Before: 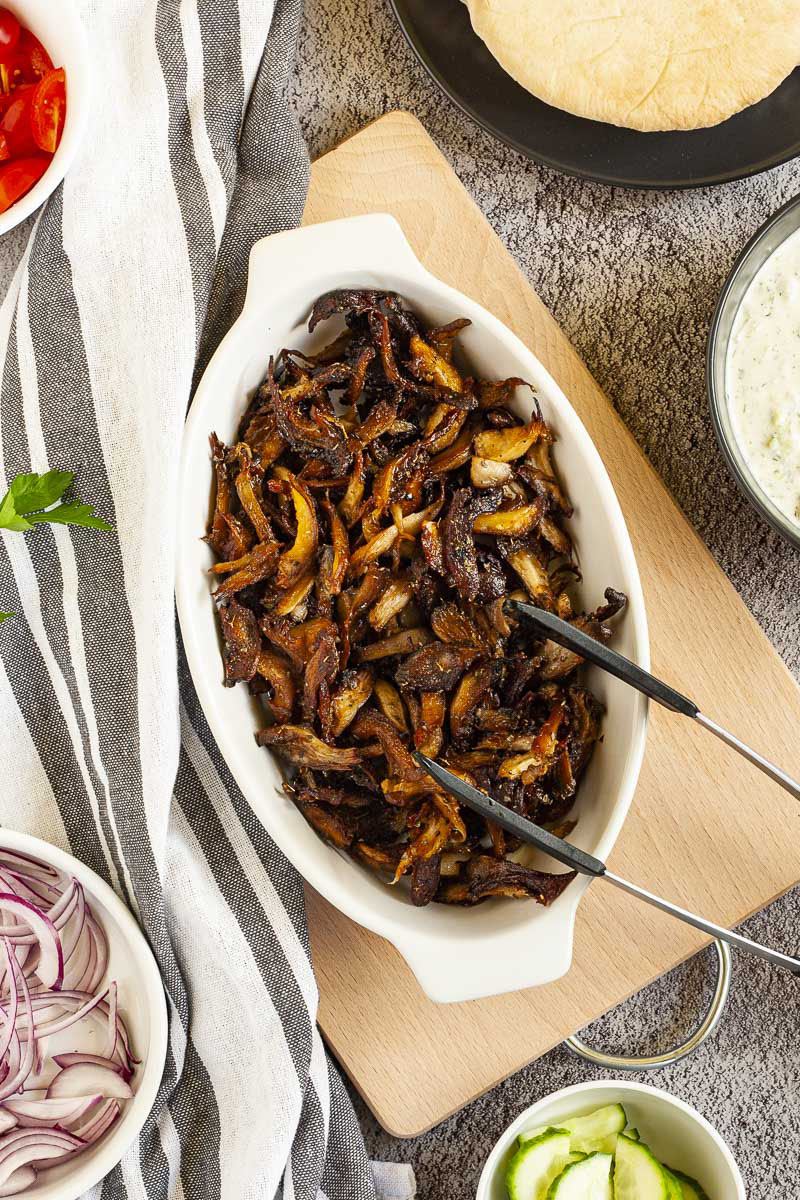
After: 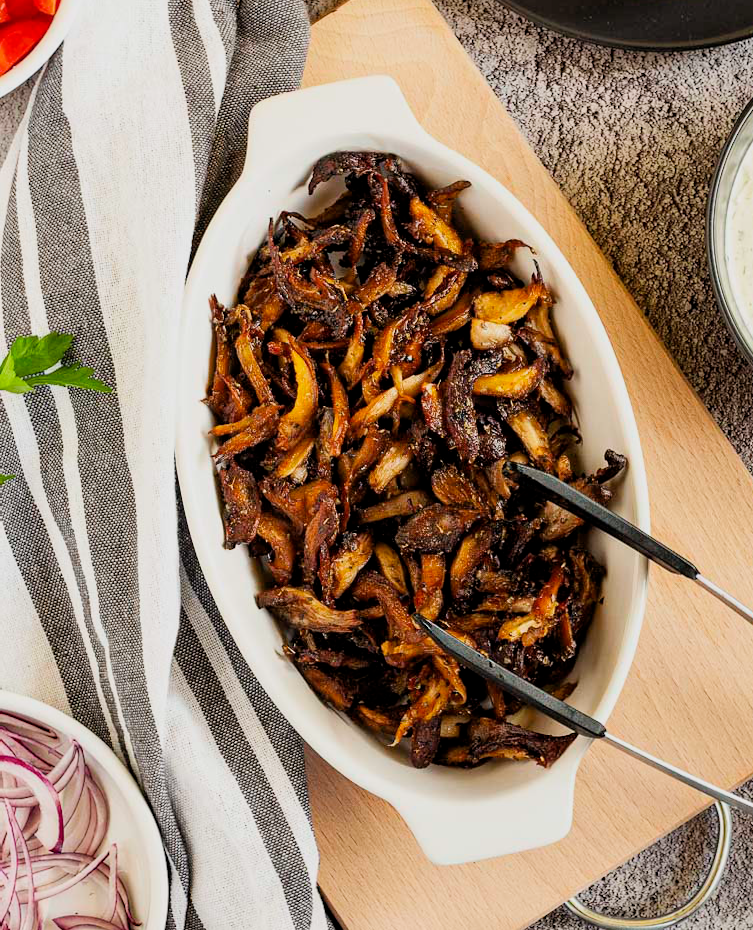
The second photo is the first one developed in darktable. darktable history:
filmic rgb: middle gray luminance 9.23%, black relative exposure -10.57 EV, white relative exposure 3.43 EV, target black luminance 0%, hardness 5.99, latitude 59.52%, contrast 1.089, highlights saturation mix 5.08%, shadows ↔ highlights balance 28.54%
crop and rotate: angle 0.052°, top 11.498%, right 5.716%, bottom 10.866%
